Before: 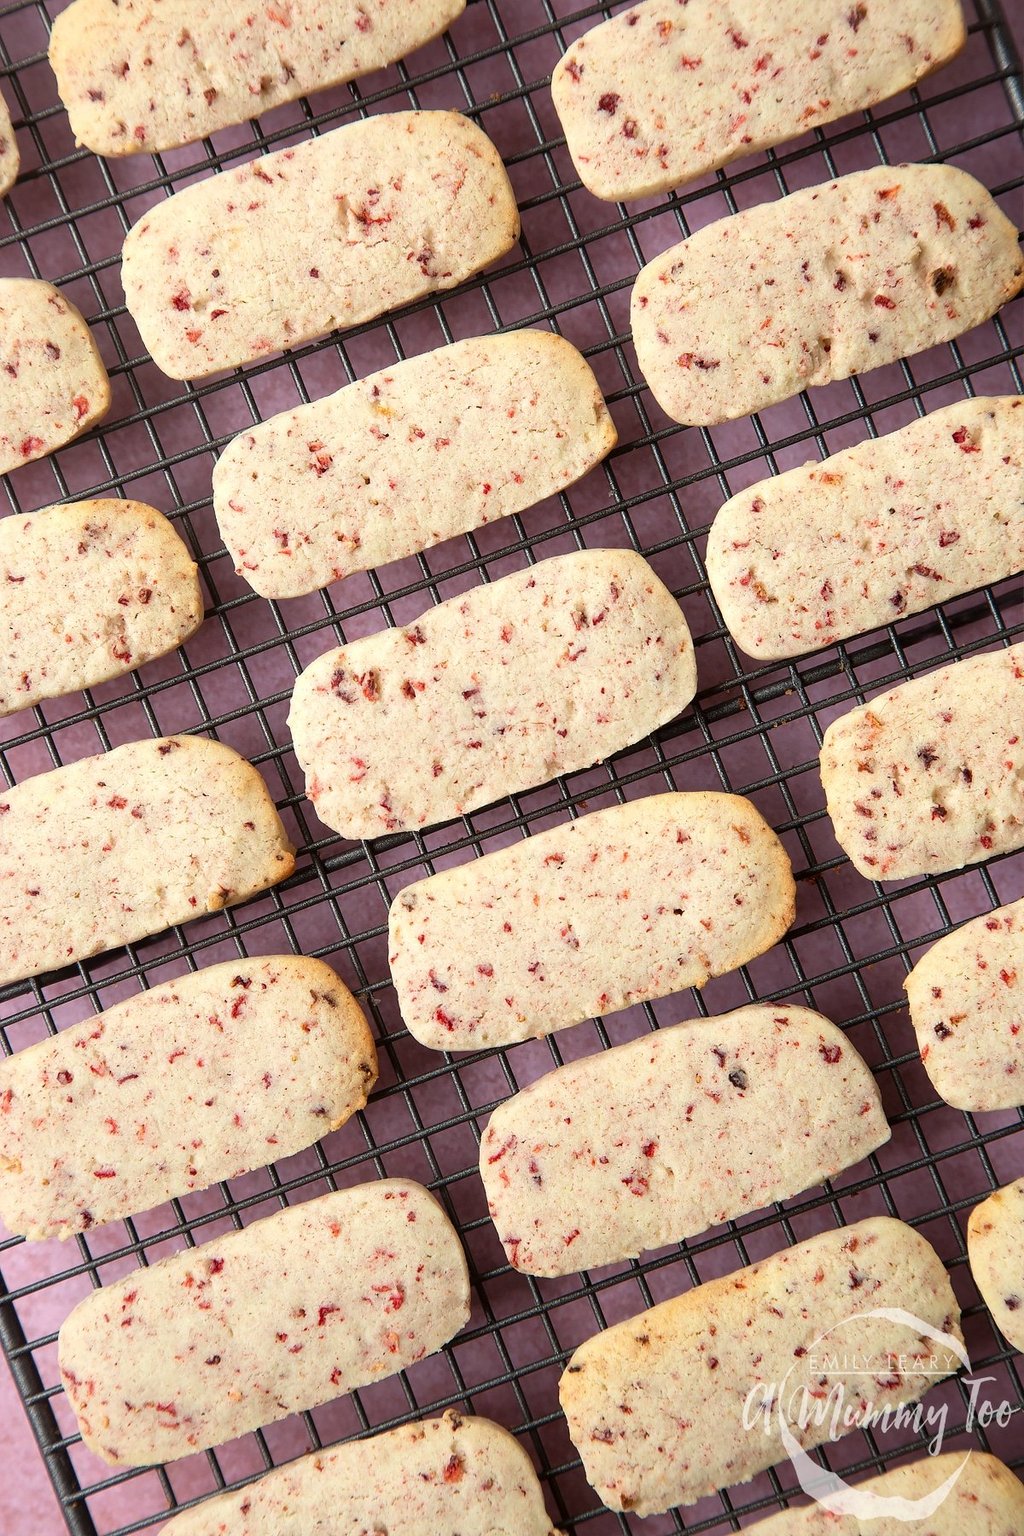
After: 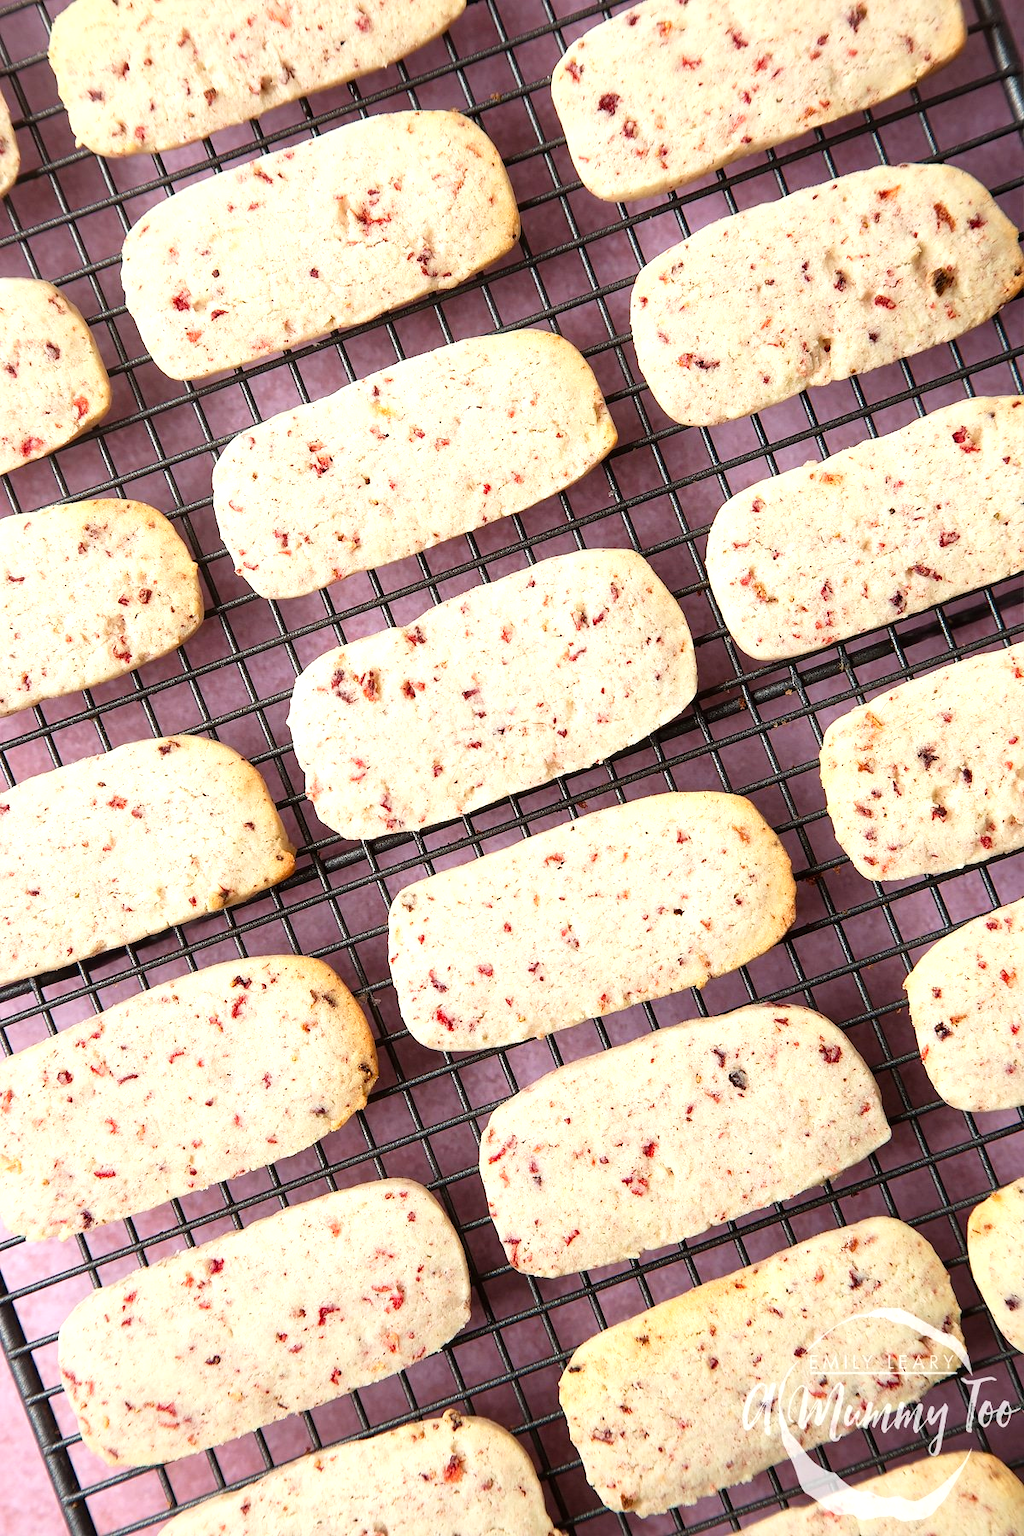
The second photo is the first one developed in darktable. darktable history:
tone curve: curves: ch0 [(0, 0) (0.087, 0.054) (0.281, 0.245) (0.532, 0.514) (0.835, 0.818) (0.994, 0.955)]; ch1 [(0, 0) (0.27, 0.195) (0.406, 0.435) (0.452, 0.474) (0.495, 0.5) (0.514, 0.508) (0.537, 0.556) (0.654, 0.689) (1, 1)]; ch2 [(0, 0) (0.269, 0.299) (0.459, 0.441) (0.498, 0.499) (0.523, 0.52) (0.551, 0.549) (0.633, 0.625) (0.659, 0.681) (0.718, 0.764) (1, 1)], preserve colors none
exposure: black level correction 0, exposure 0.694 EV, compensate highlight preservation false
